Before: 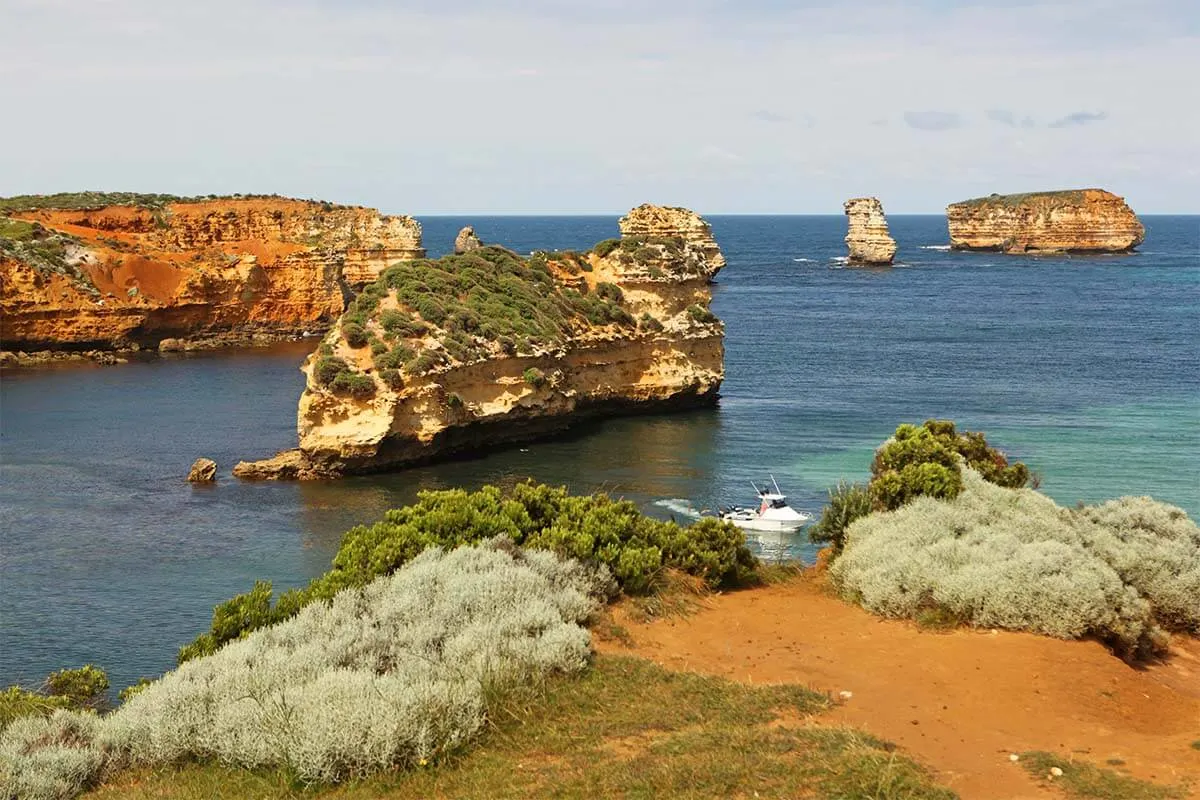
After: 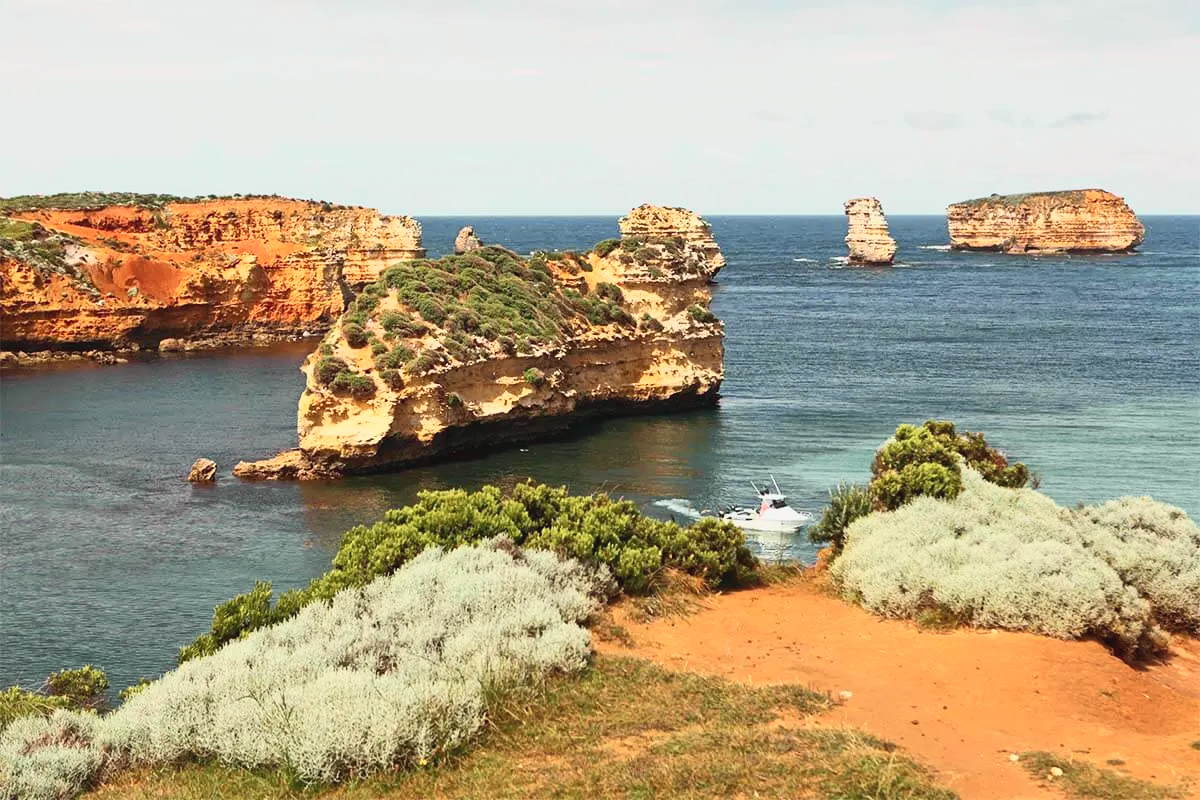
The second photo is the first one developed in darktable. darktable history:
tone curve: curves: ch0 [(0, 0.026) (0.172, 0.194) (0.398, 0.437) (0.469, 0.544) (0.612, 0.741) (0.845, 0.926) (1, 0.968)]; ch1 [(0, 0) (0.437, 0.453) (0.472, 0.467) (0.502, 0.502) (0.531, 0.546) (0.574, 0.583) (0.617, 0.64) (0.699, 0.749) (0.859, 0.919) (1, 1)]; ch2 [(0, 0) (0.33, 0.301) (0.421, 0.443) (0.476, 0.502) (0.511, 0.504) (0.553, 0.553) (0.595, 0.586) (0.664, 0.664) (1, 1)], color space Lab, independent channels, preserve colors none
